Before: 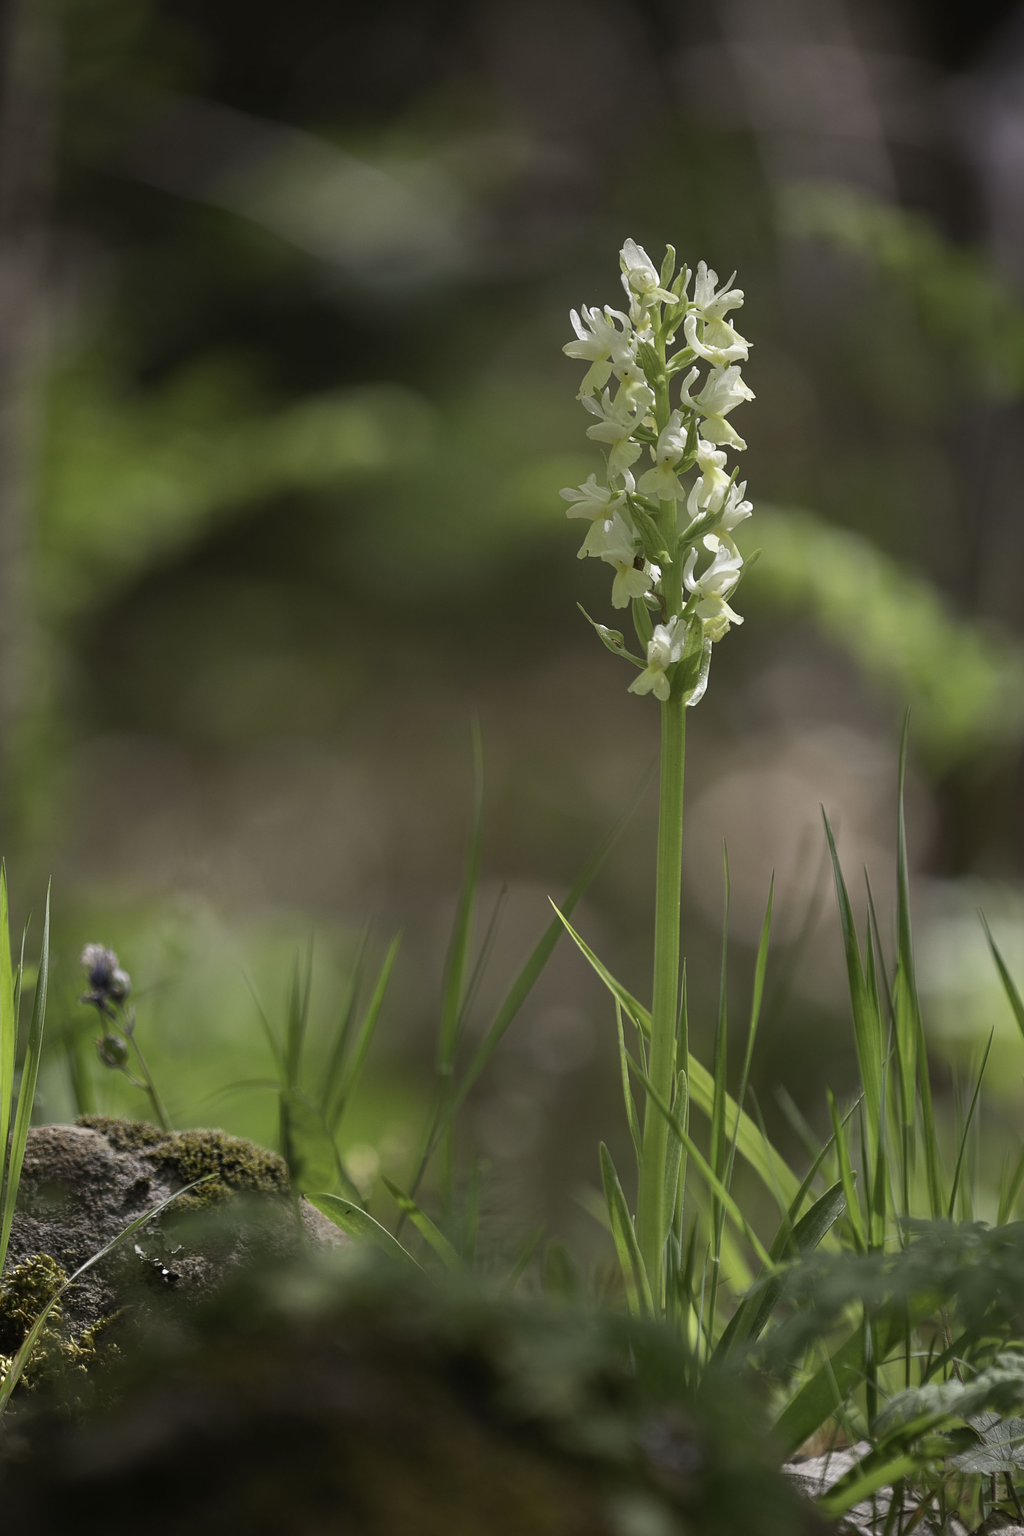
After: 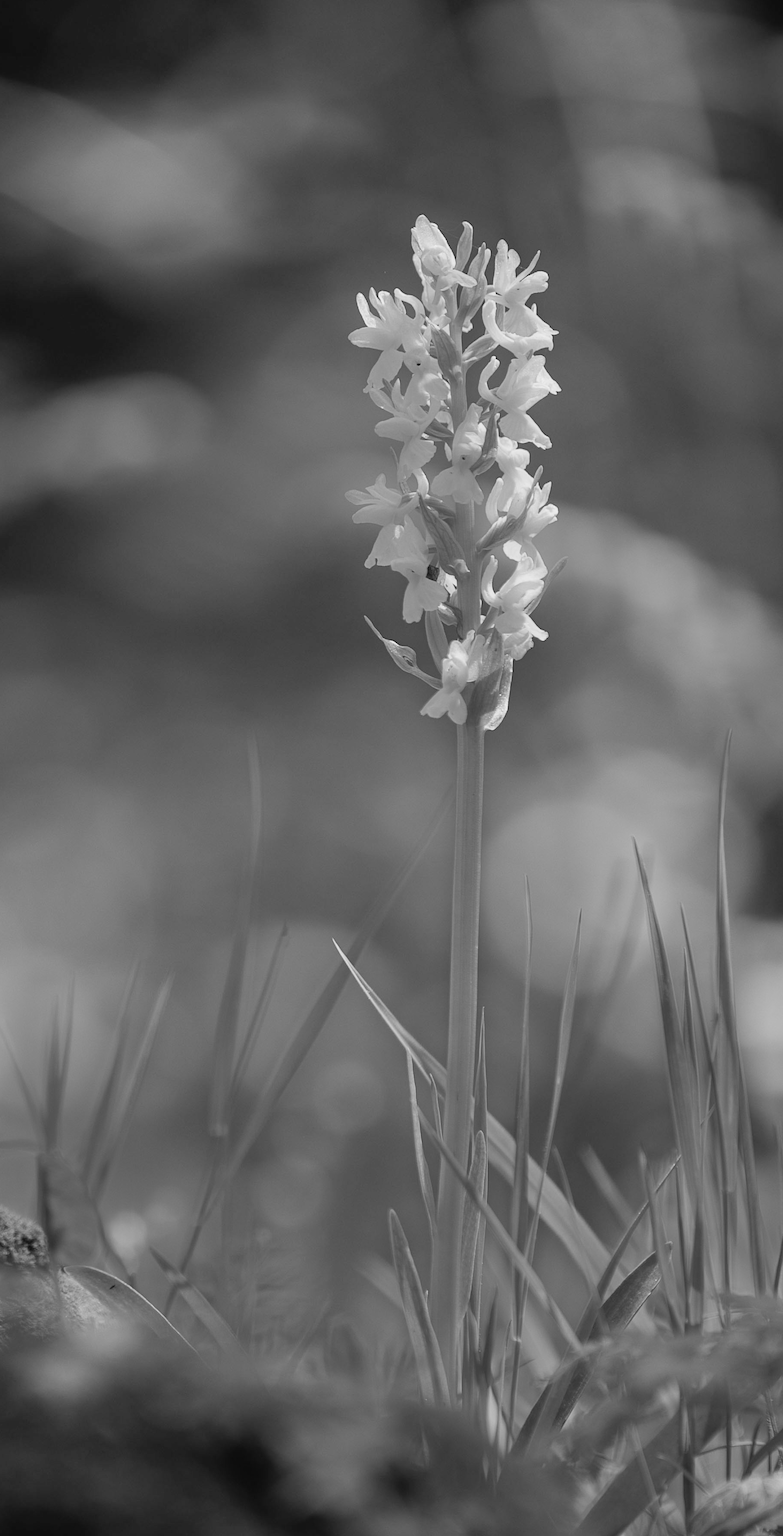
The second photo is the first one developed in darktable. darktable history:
monochrome: a 0, b 0, size 0.5, highlights 0.57
tone curve: curves: ch0 [(0, 0.019) (0.066, 0.043) (0.189, 0.182) (0.368, 0.407) (0.501, 0.564) (0.677, 0.729) (0.851, 0.861) (0.997, 0.959)]; ch1 [(0, 0) (0.187, 0.121) (0.388, 0.346) (0.437, 0.409) (0.474, 0.472) (0.499, 0.501) (0.514, 0.515) (0.542, 0.557) (0.645, 0.686) (0.812, 0.856) (1, 1)]; ch2 [(0, 0) (0.246, 0.214) (0.421, 0.427) (0.459, 0.484) (0.5, 0.504) (0.518, 0.523) (0.529, 0.548) (0.56, 0.576) (0.607, 0.63) (0.744, 0.734) (0.867, 0.821) (0.993, 0.889)], color space Lab, independent channels, preserve colors none
crop and rotate: left 24.034%, top 2.838%, right 6.406%, bottom 6.299%
